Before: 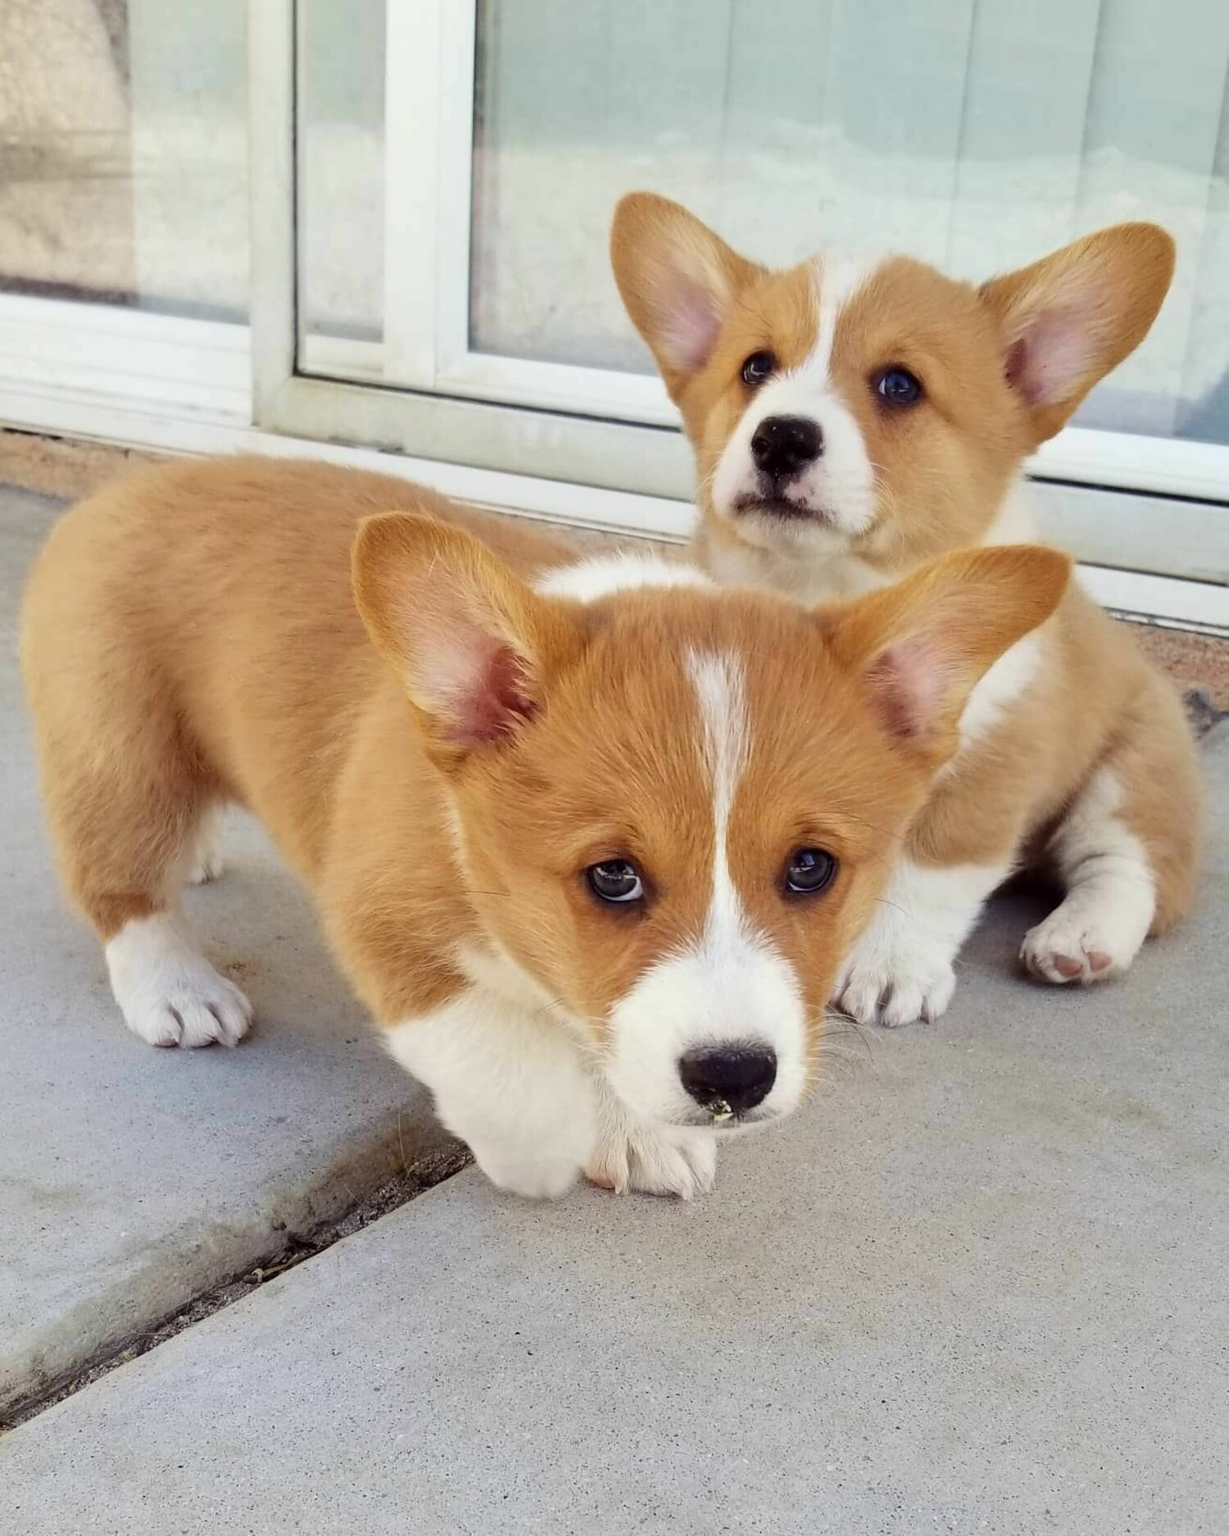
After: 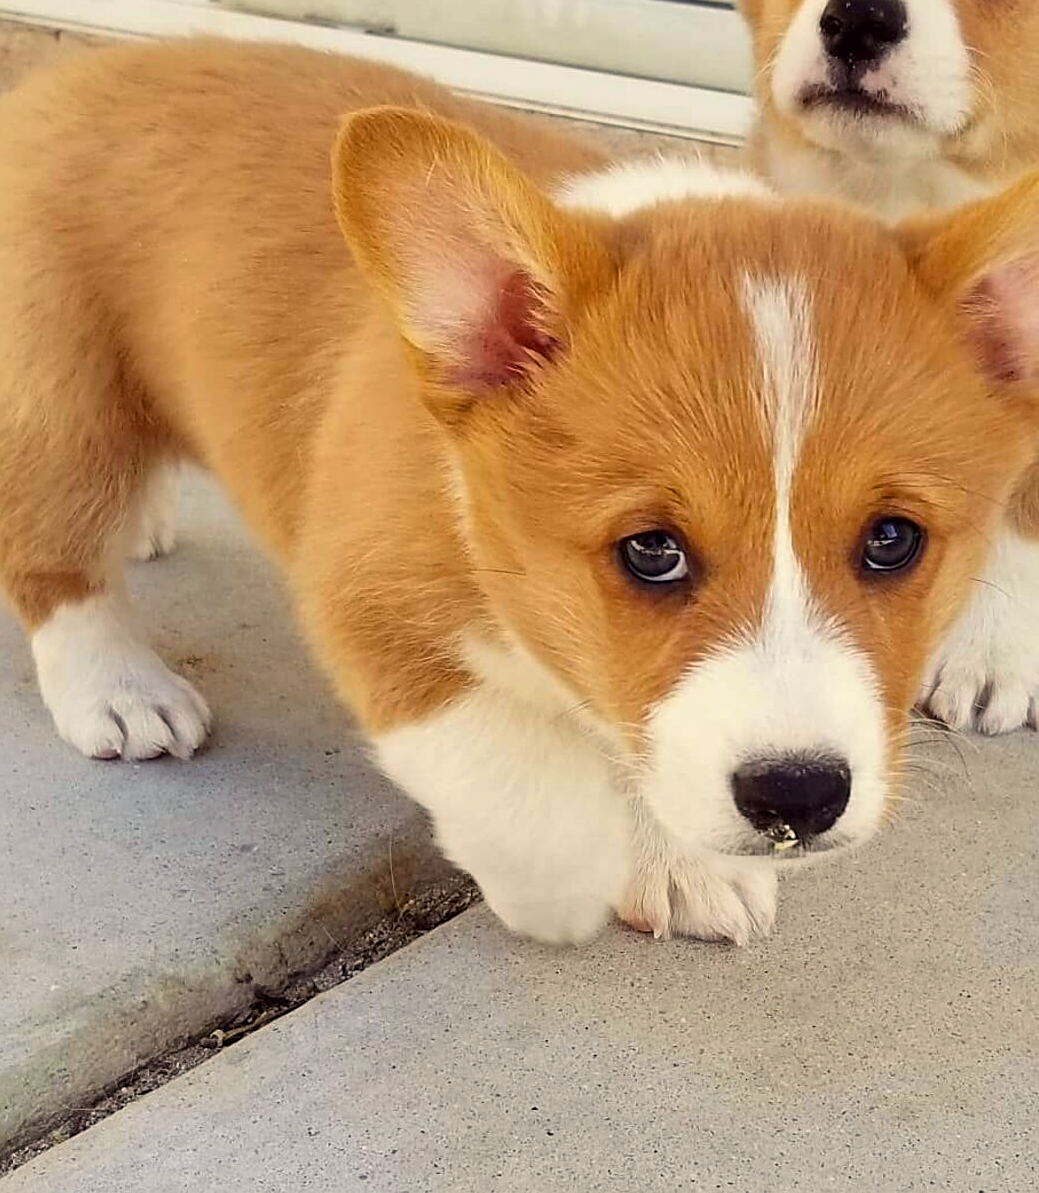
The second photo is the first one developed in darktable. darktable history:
white balance: red 1.045, blue 0.932
contrast brightness saturation: contrast 0.05
crop: left 6.488%, top 27.668%, right 24.183%, bottom 8.656%
color balance rgb: perceptual saturation grading › global saturation 10%, global vibrance 10%
sharpen: on, module defaults
